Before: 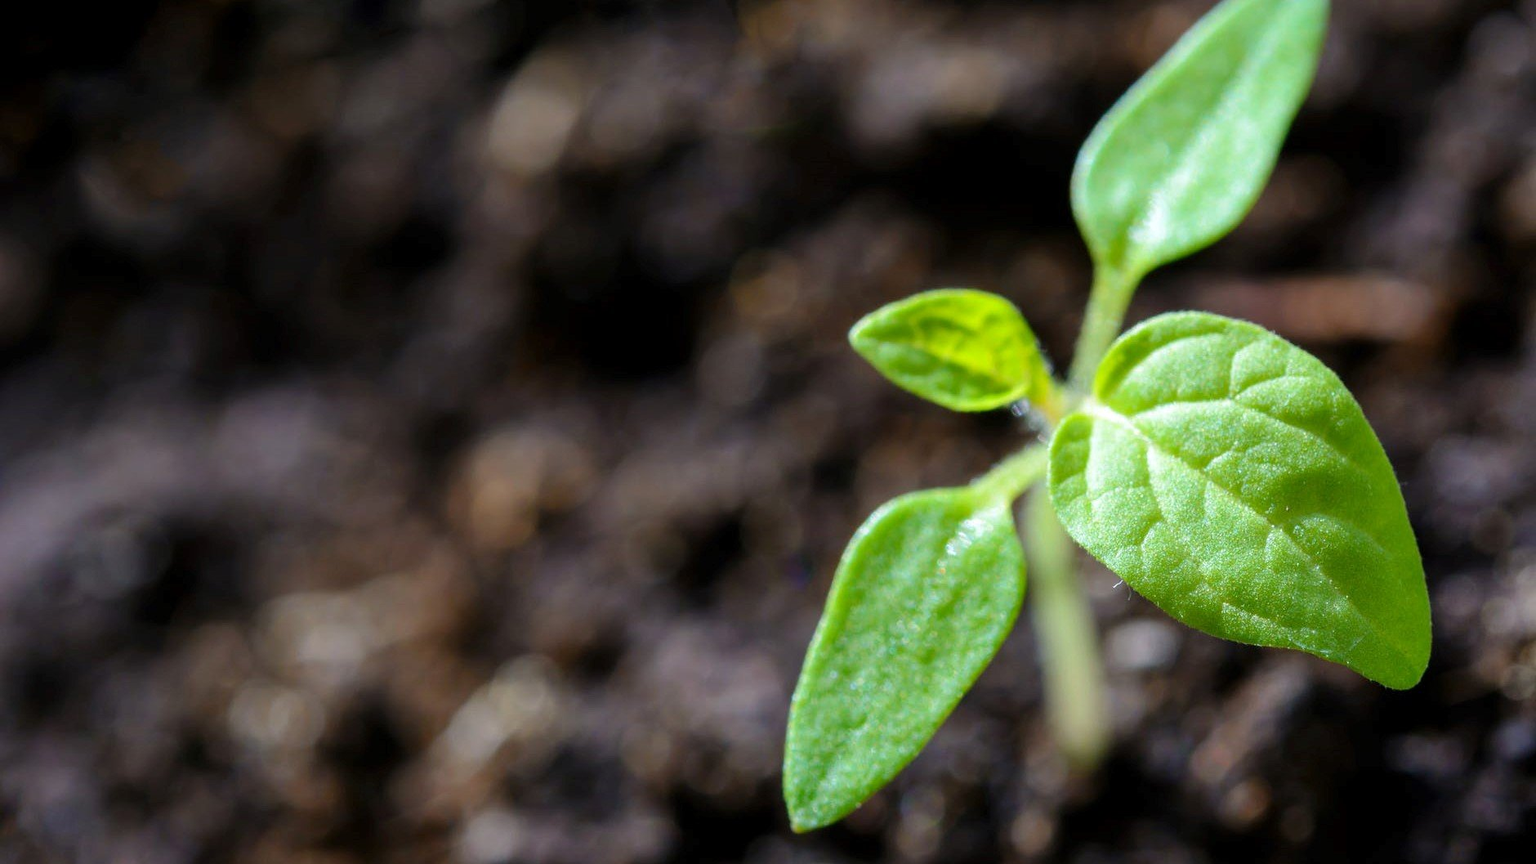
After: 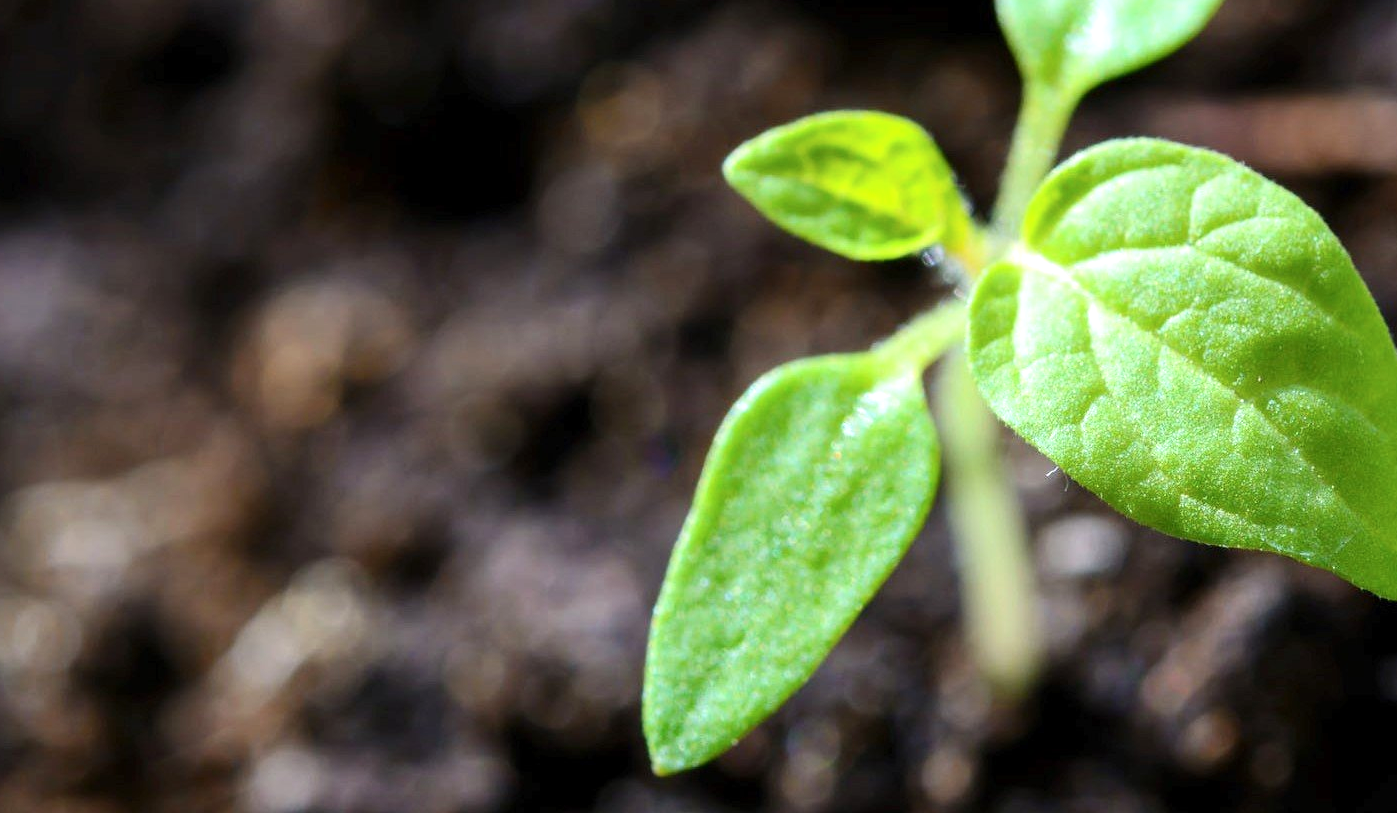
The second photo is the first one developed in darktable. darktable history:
crop: left 16.834%, top 23.059%, right 8.805%
exposure: exposure 0.298 EV, compensate highlight preservation false
contrast brightness saturation: contrast 0.148, brightness 0.047
